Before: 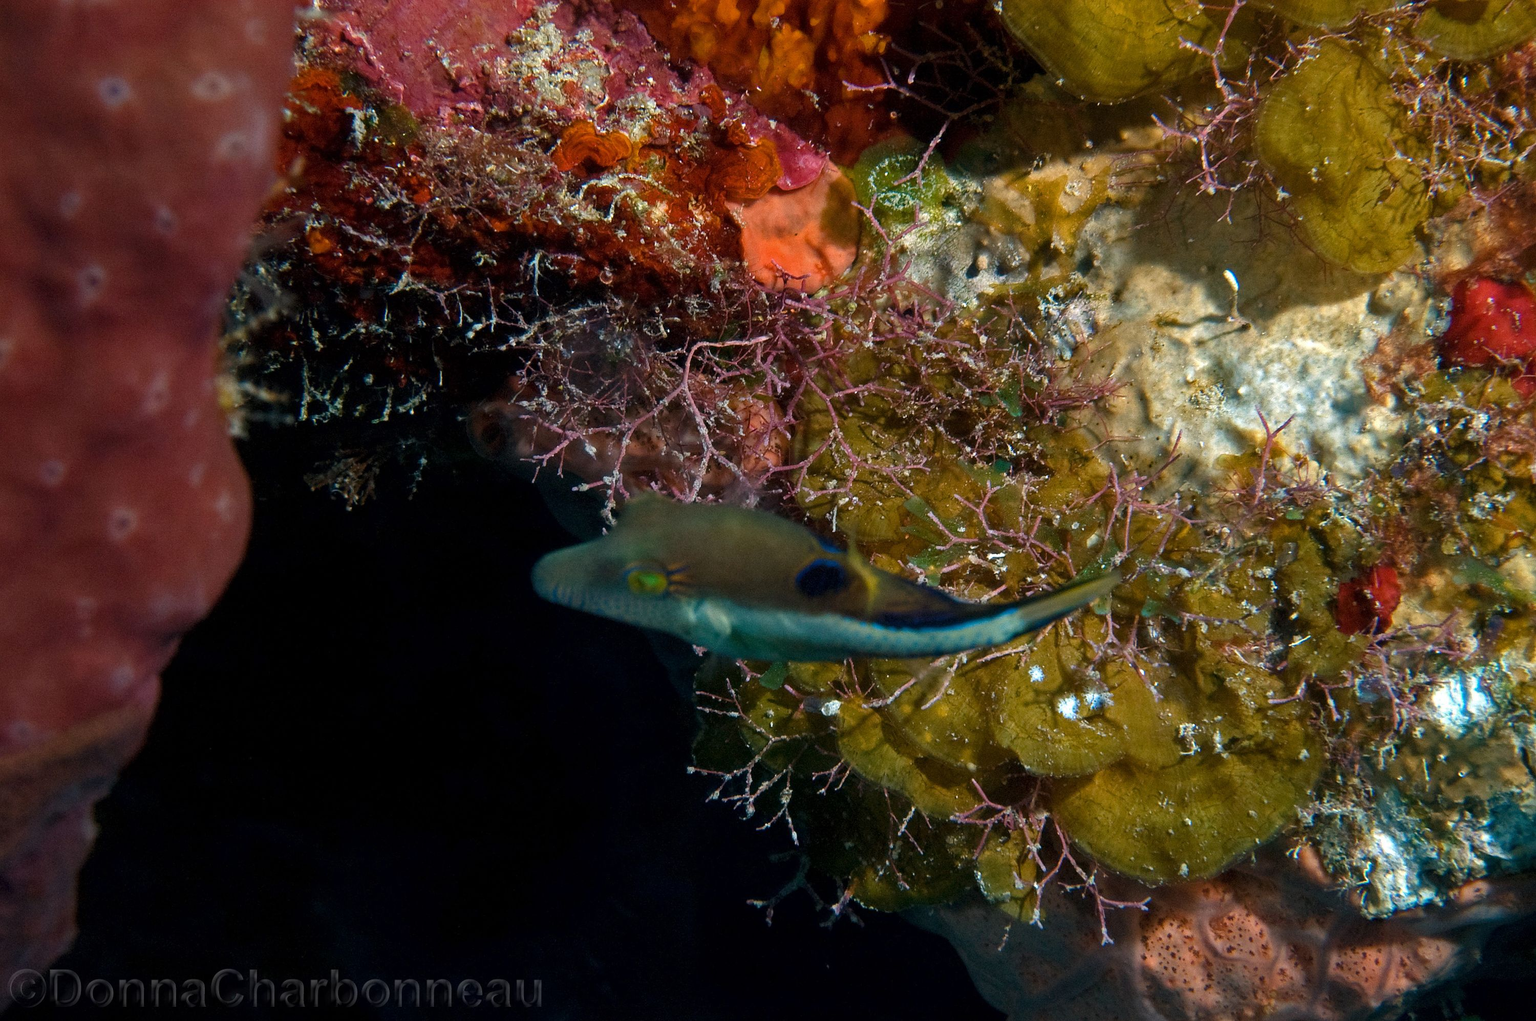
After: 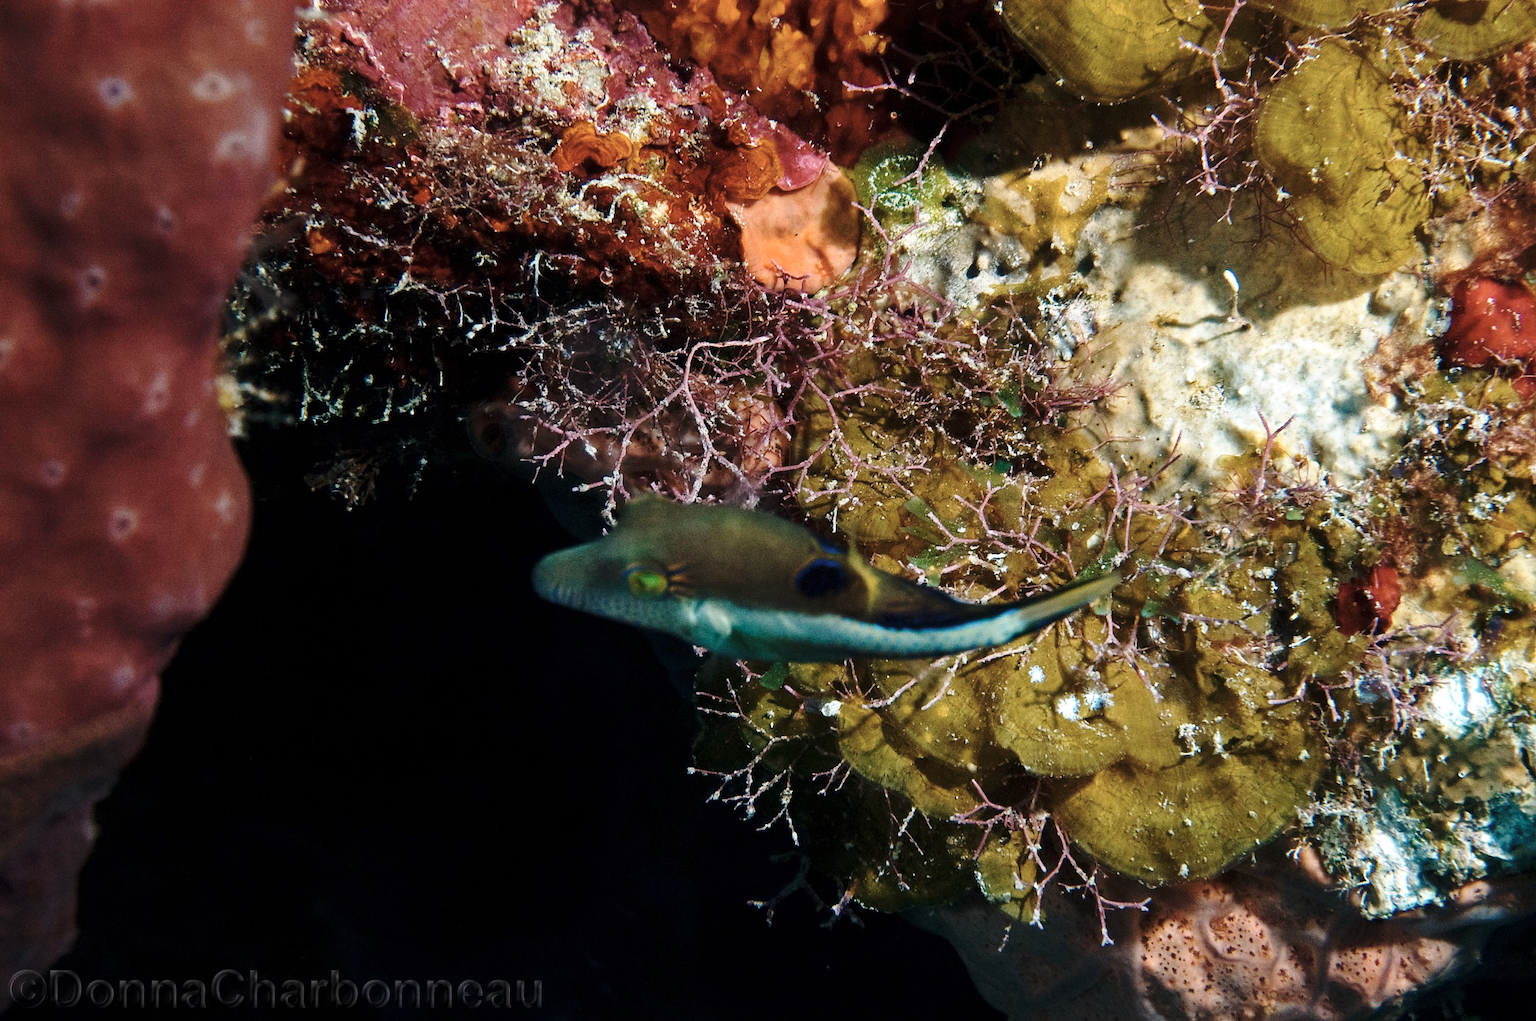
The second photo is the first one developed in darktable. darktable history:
contrast brightness saturation: contrast 0.098, saturation -0.291
color zones: curves: ch1 [(0, 0.469) (0.01, 0.469) (0.12, 0.446) (0.248, 0.469) (0.5, 0.5) (0.748, 0.5) (0.99, 0.469) (1, 0.469)]
base curve: curves: ch0 [(0, 0) (0.036, 0.037) (0.121, 0.228) (0.46, 0.76) (0.859, 0.983) (1, 1)], preserve colors none
